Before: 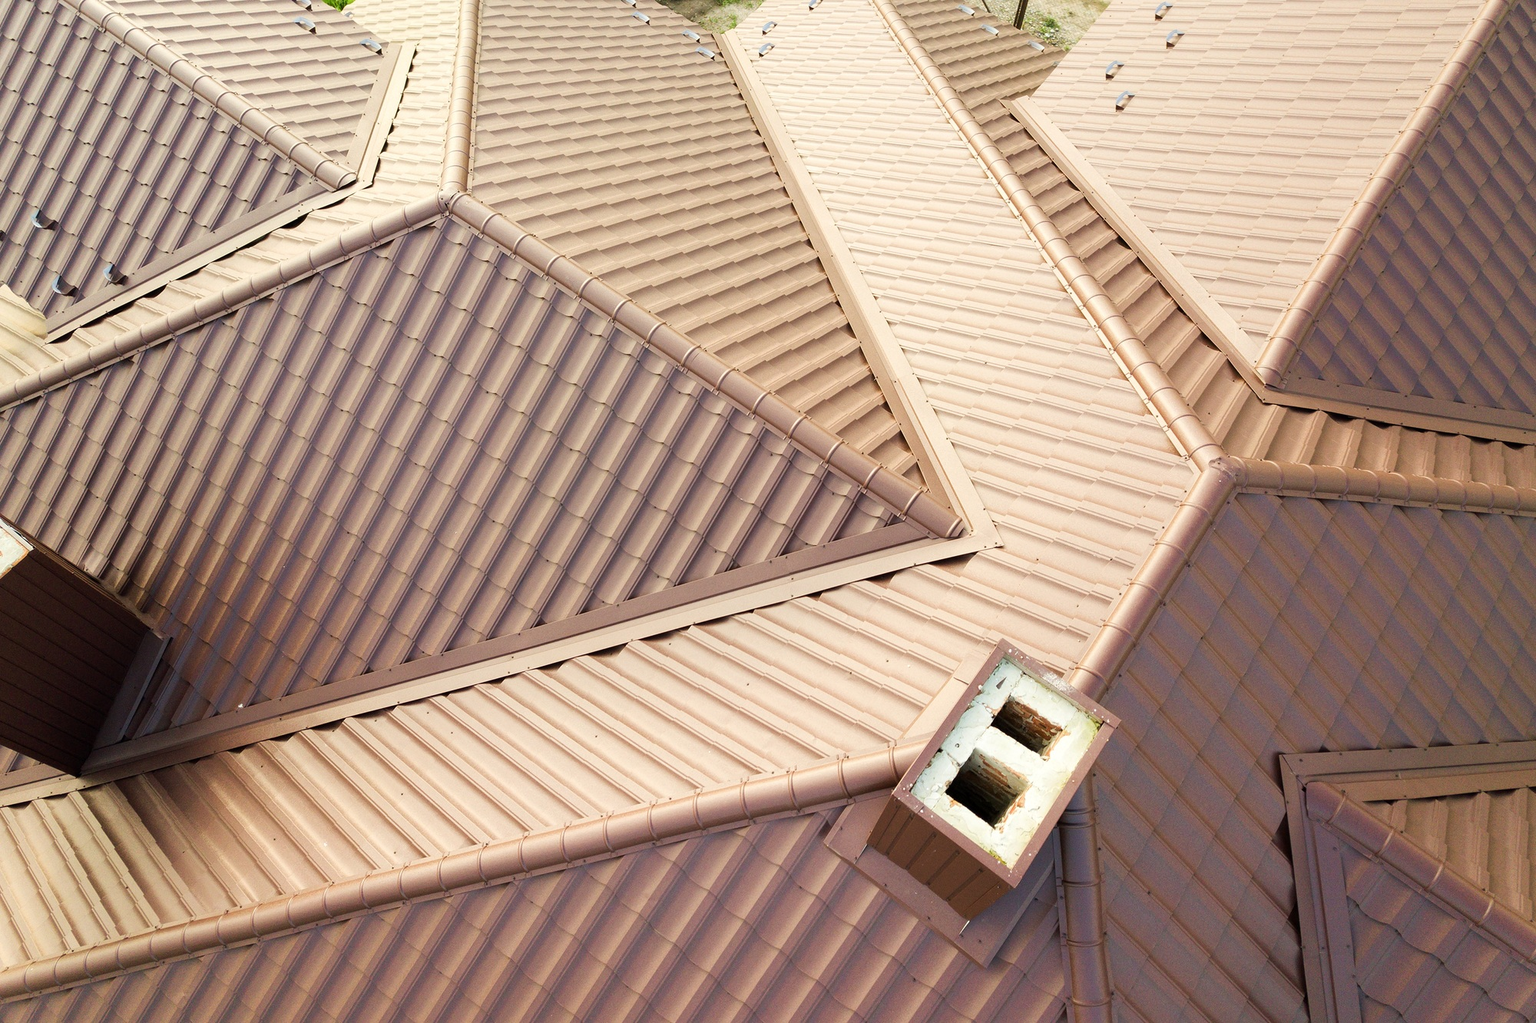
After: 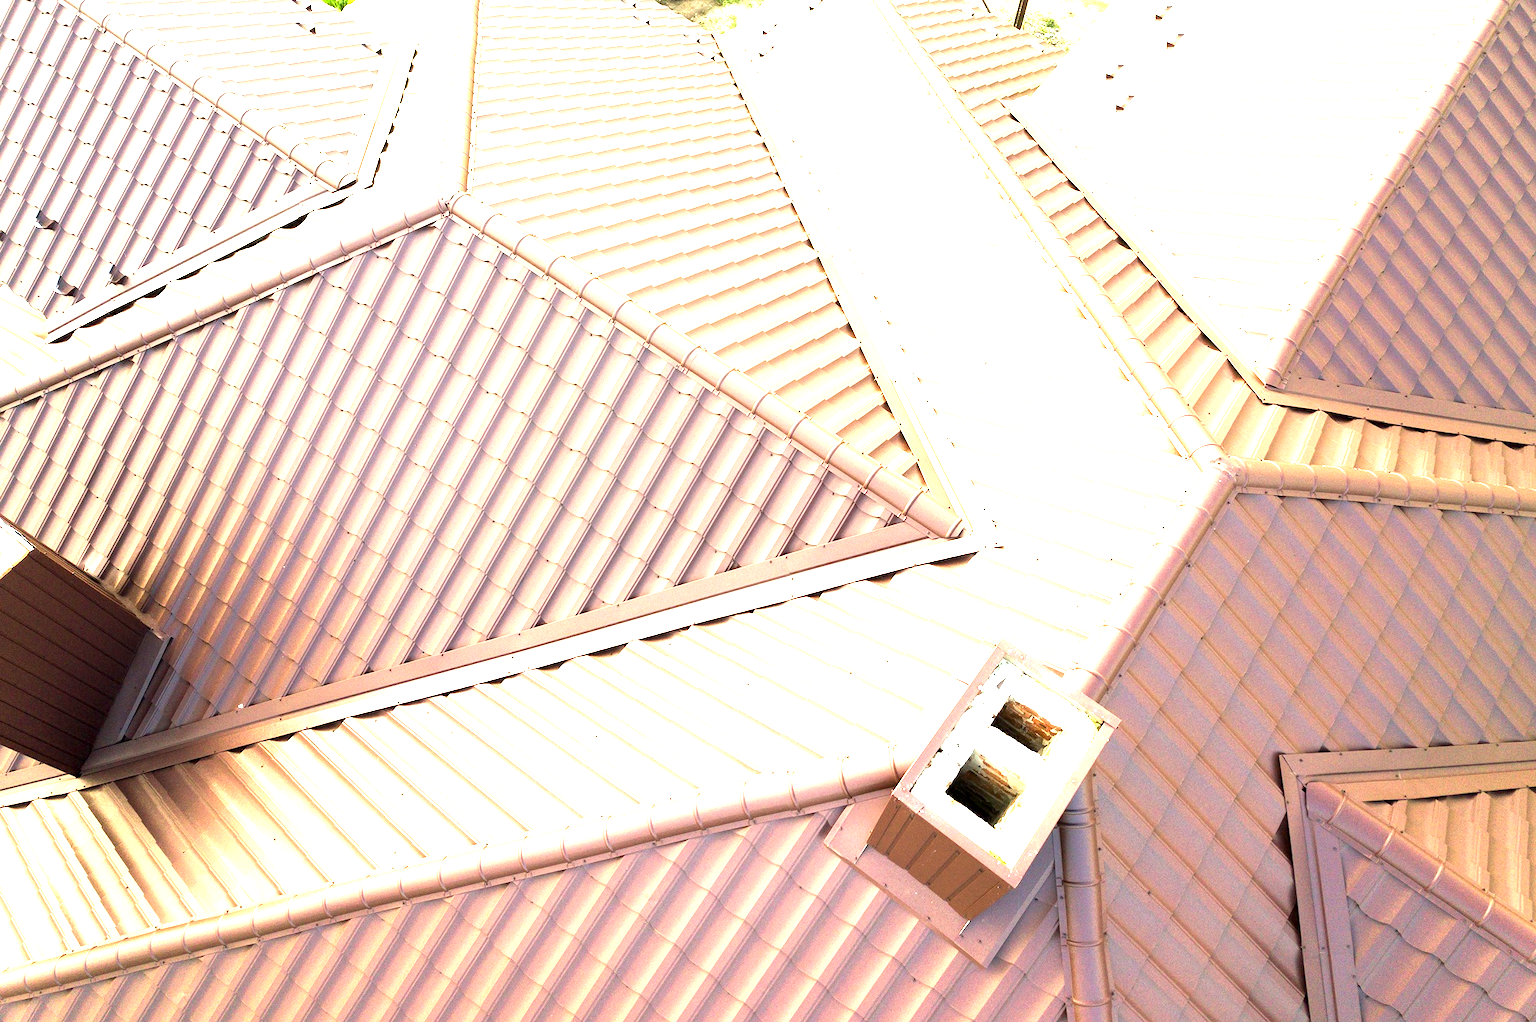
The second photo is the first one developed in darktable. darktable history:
exposure: black level correction 0.001, exposure 1.735 EV, compensate highlight preservation false
color zones: curves: ch1 [(0, 0.523) (0.143, 0.545) (0.286, 0.52) (0.429, 0.506) (0.571, 0.503) (0.714, 0.503) (0.857, 0.508) (1, 0.523)]
